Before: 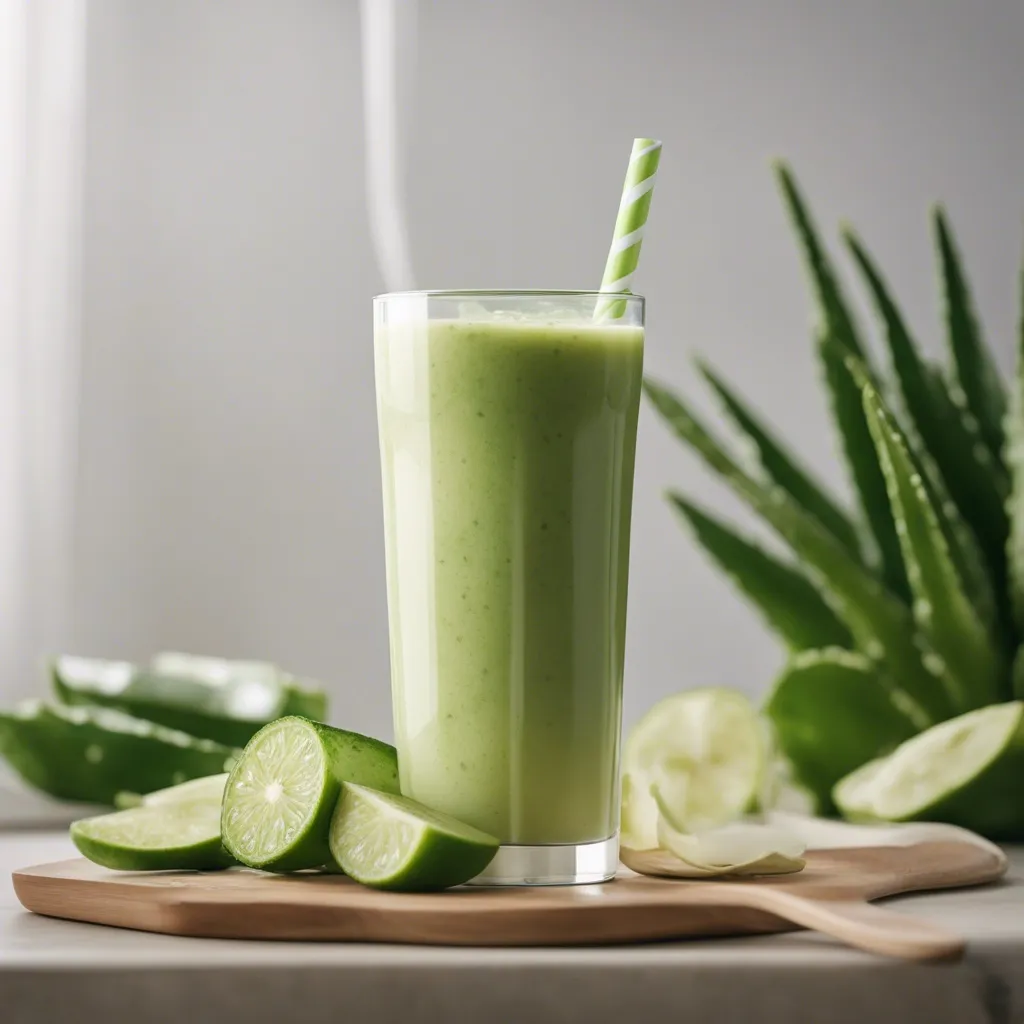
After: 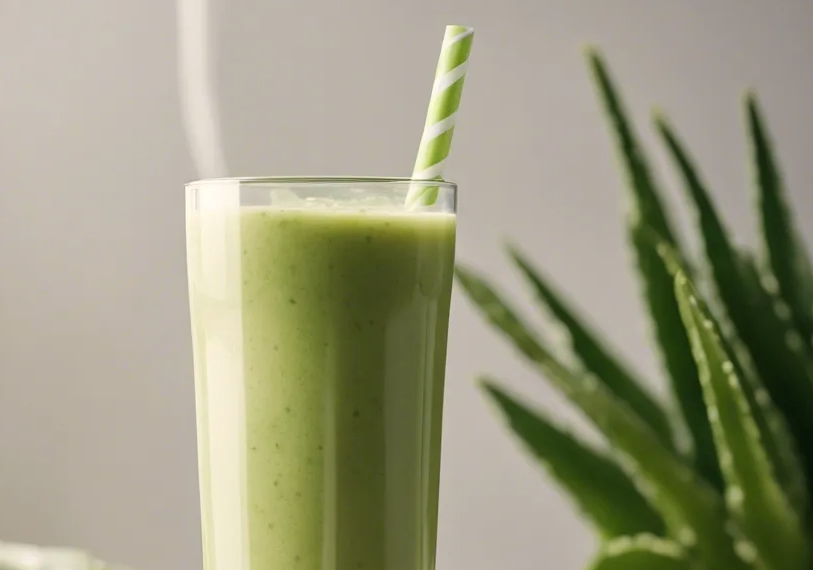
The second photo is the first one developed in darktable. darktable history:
crop: left 18.38%, top 11.092%, right 2.134%, bottom 33.217%
color calibration: x 0.334, y 0.349, temperature 5426 K
